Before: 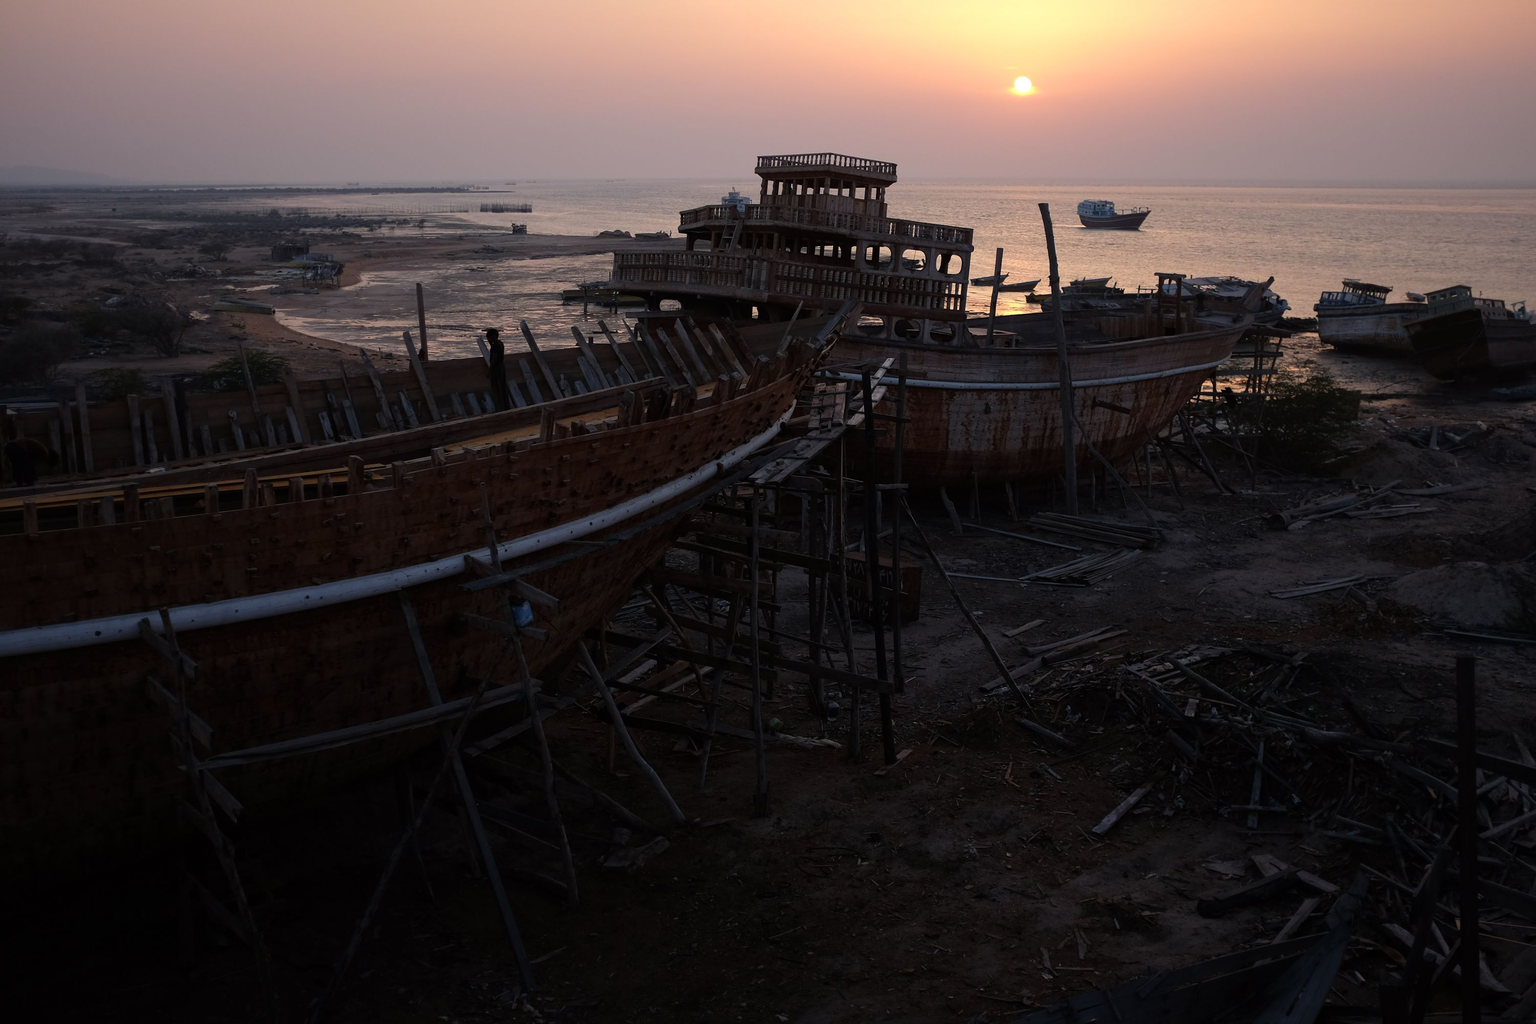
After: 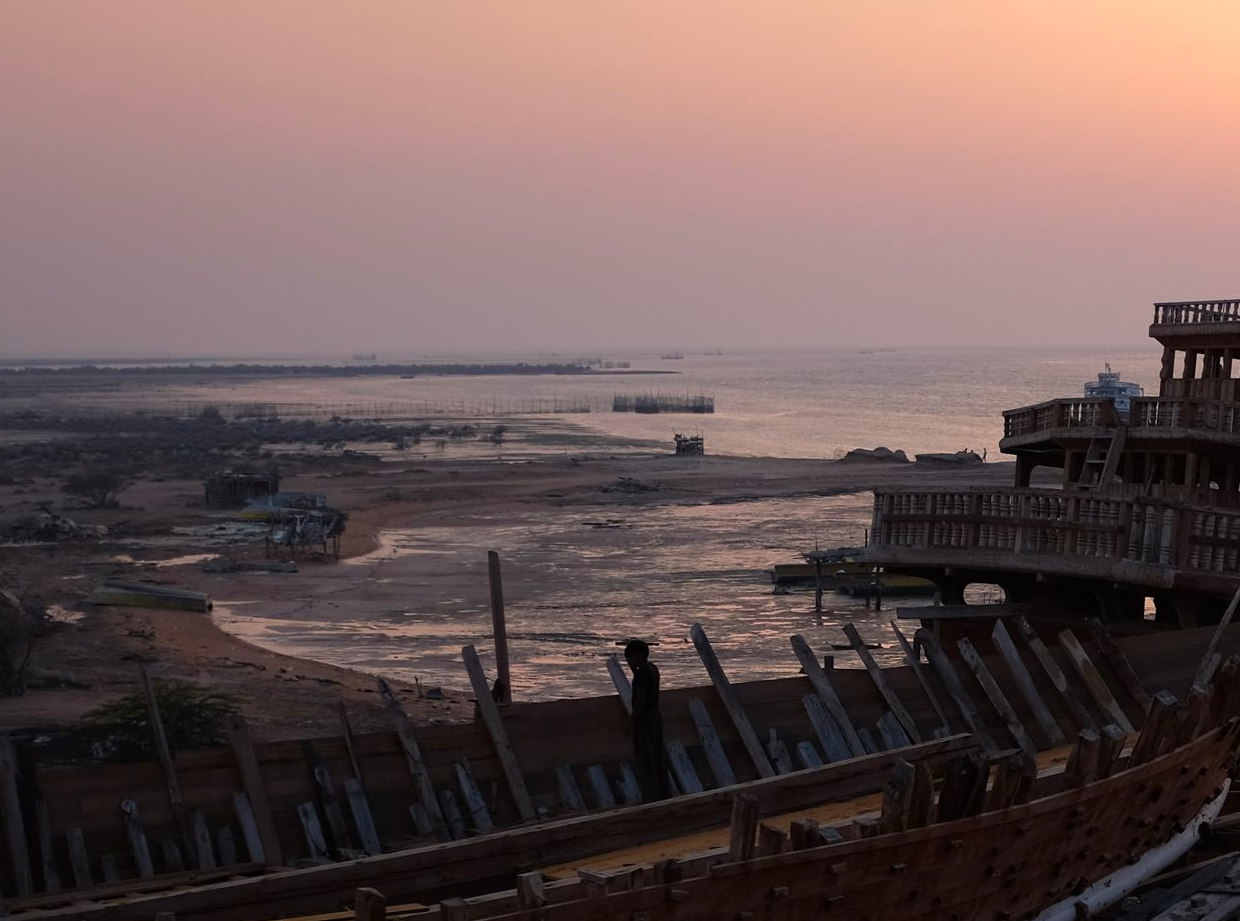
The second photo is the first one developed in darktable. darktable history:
crop and rotate: left 10.848%, top 0.116%, right 47.809%, bottom 53.804%
color balance rgb: highlights gain › chroma 0.975%, highlights gain › hue 28.11°, perceptual saturation grading › global saturation 1.875%, perceptual saturation grading › highlights -2.81%, perceptual saturation grading › mid-tones 4.114%, perceptual saturation grading › shadows 6.975%, global vibrance 20%
